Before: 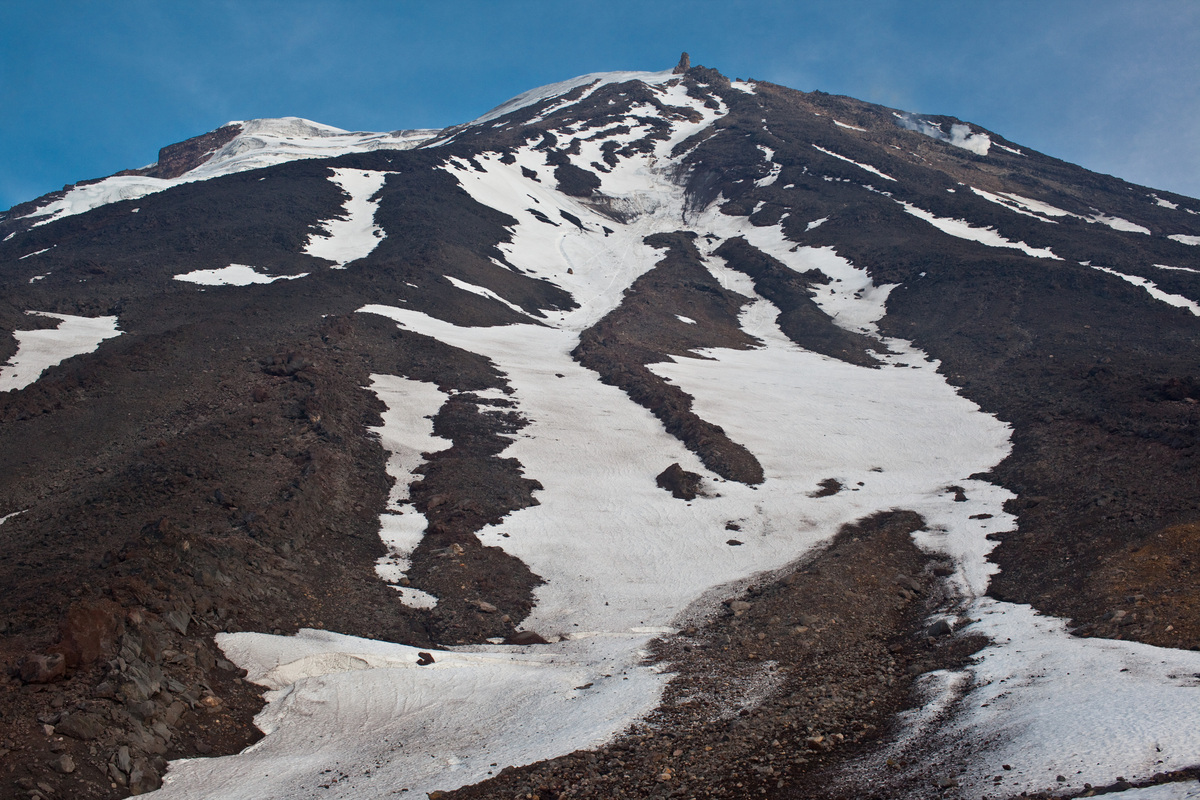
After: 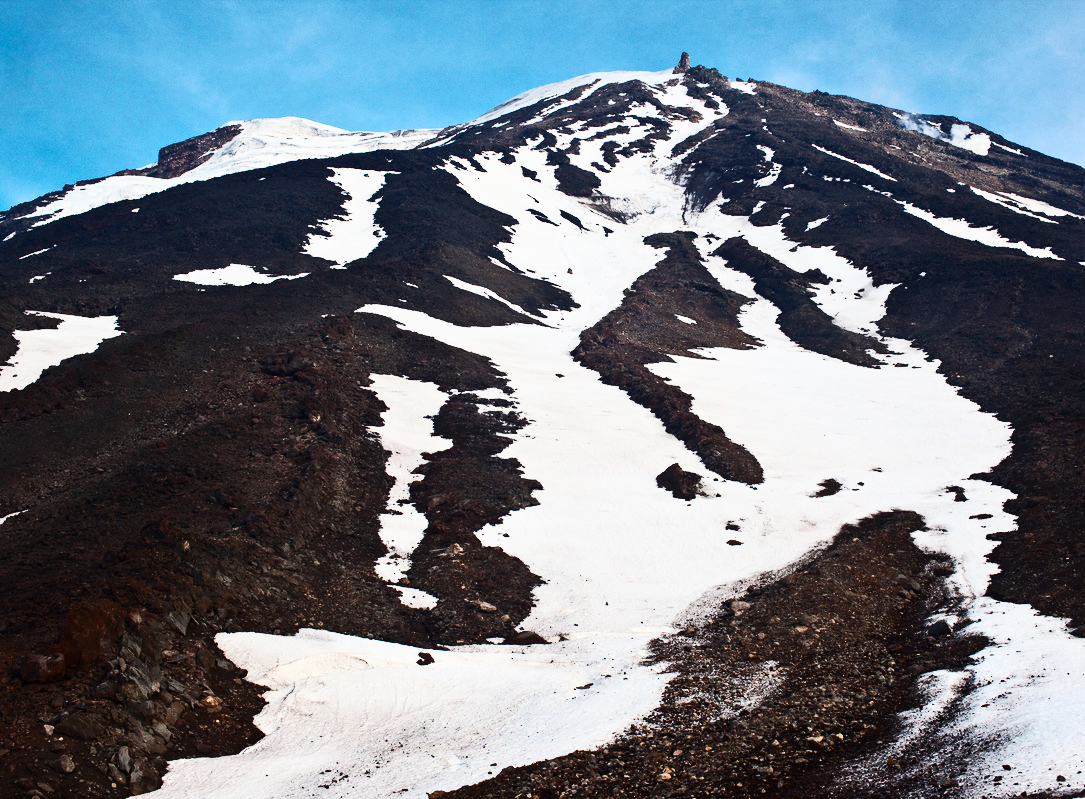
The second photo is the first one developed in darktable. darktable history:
base curve: curves: ch0 [(0, 0) (0.032, 0.025) (0.121, 0.166) (0.206, 0.329) (0.605, 0.79) (1, 1)], preserve colors none
contrast brightness saturation: contrast 0.374, brightness 0.1
crop: right 9.502%, bottom 0.042%
